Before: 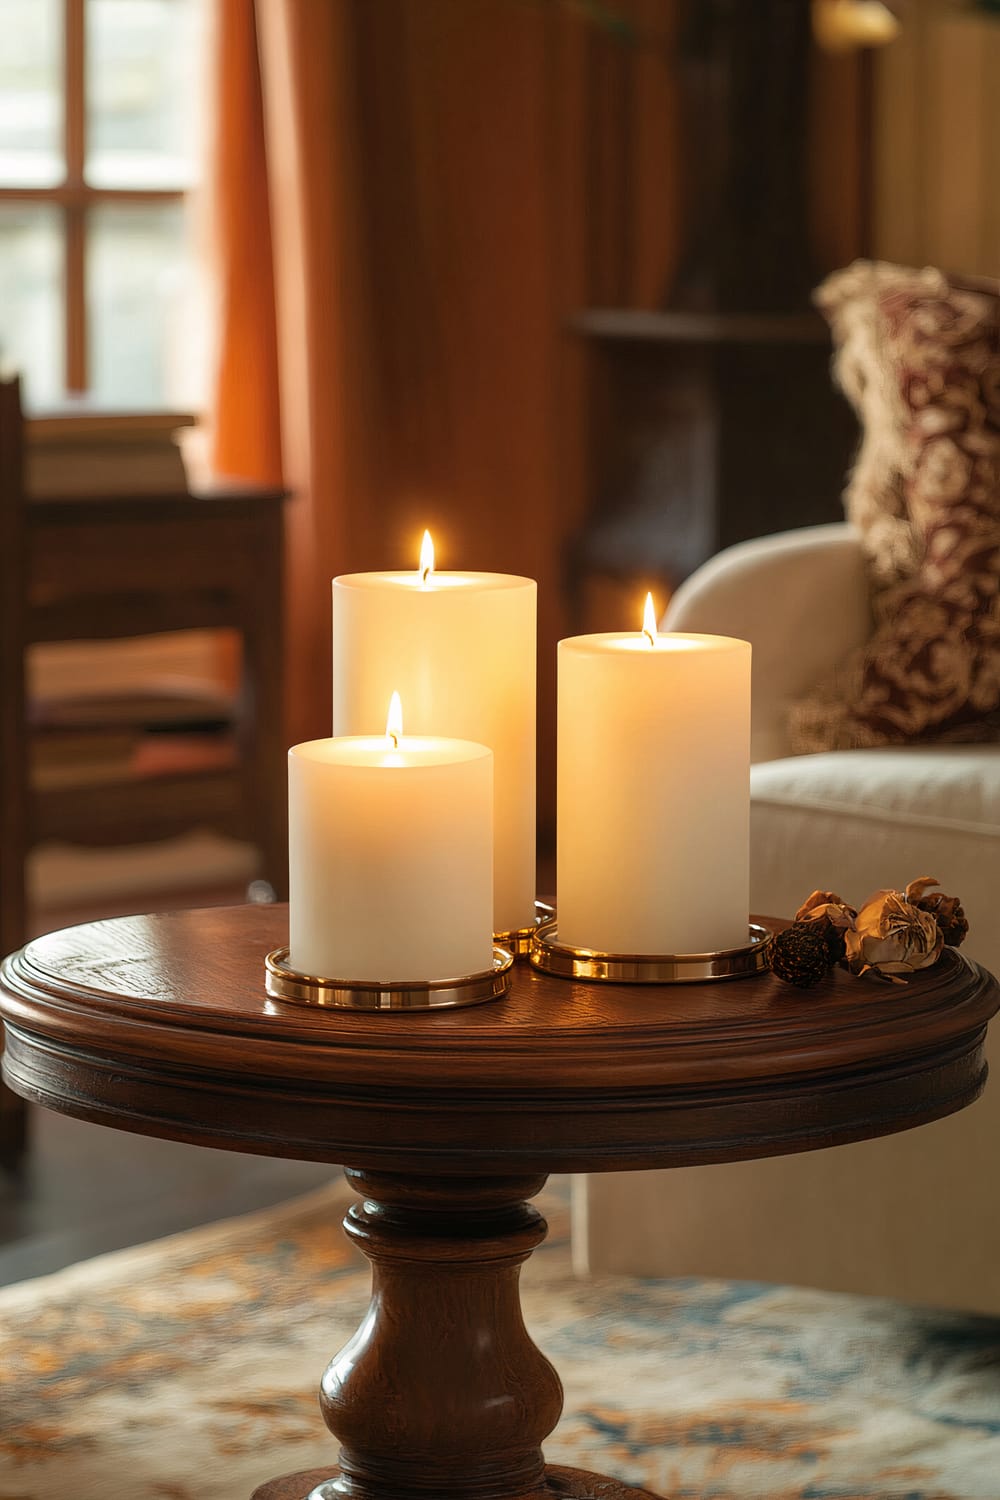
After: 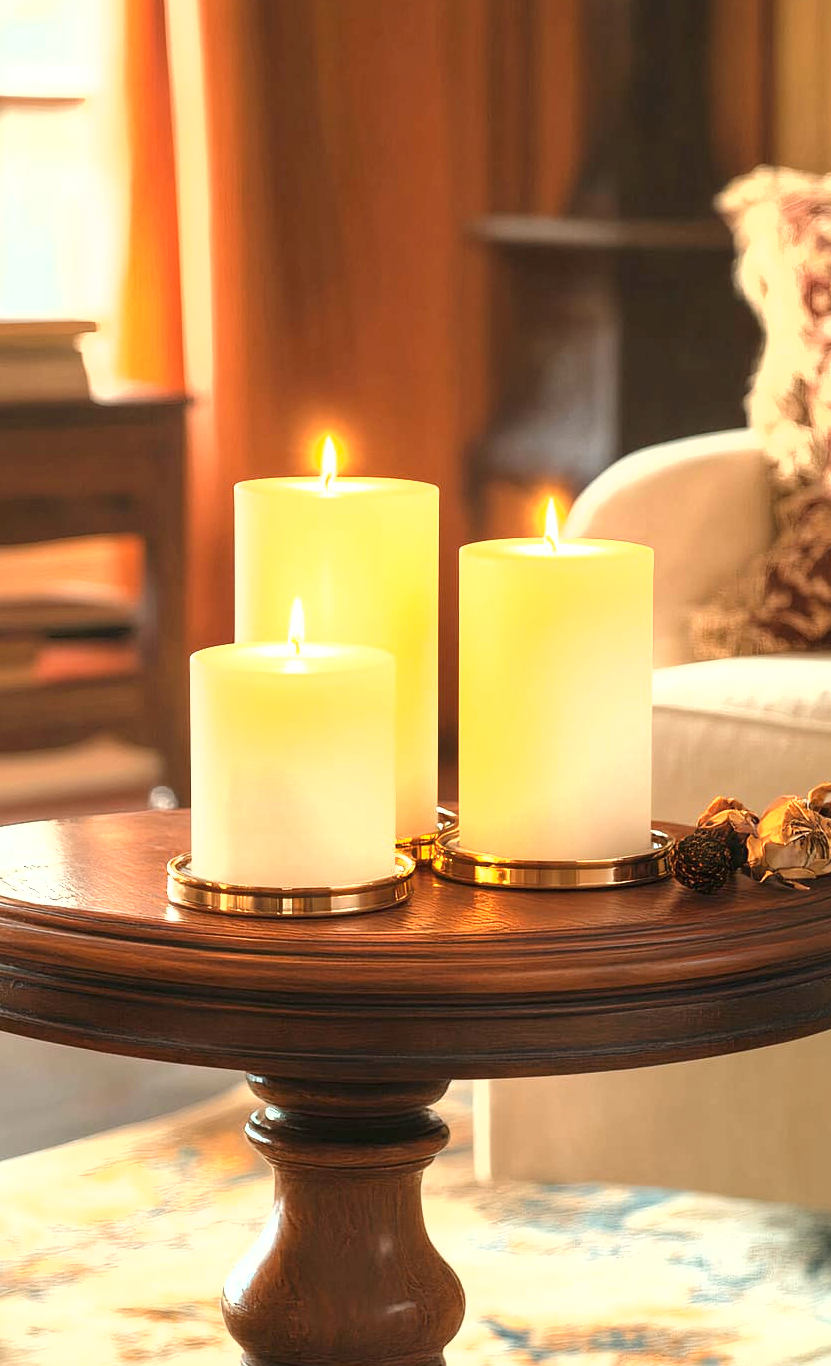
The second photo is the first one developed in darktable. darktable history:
crop: left 9.837%, top 6.299%, right 6.998%, bottom 2.595%
shadows and highlights: radius 330.4, shadows 54.42, highlights -99.72, compress 94.26%, soften with gaussian
exposure: black level correction 0, exposure 1.682 EV, compensate exposure bias true, compensate highlight preservation false
